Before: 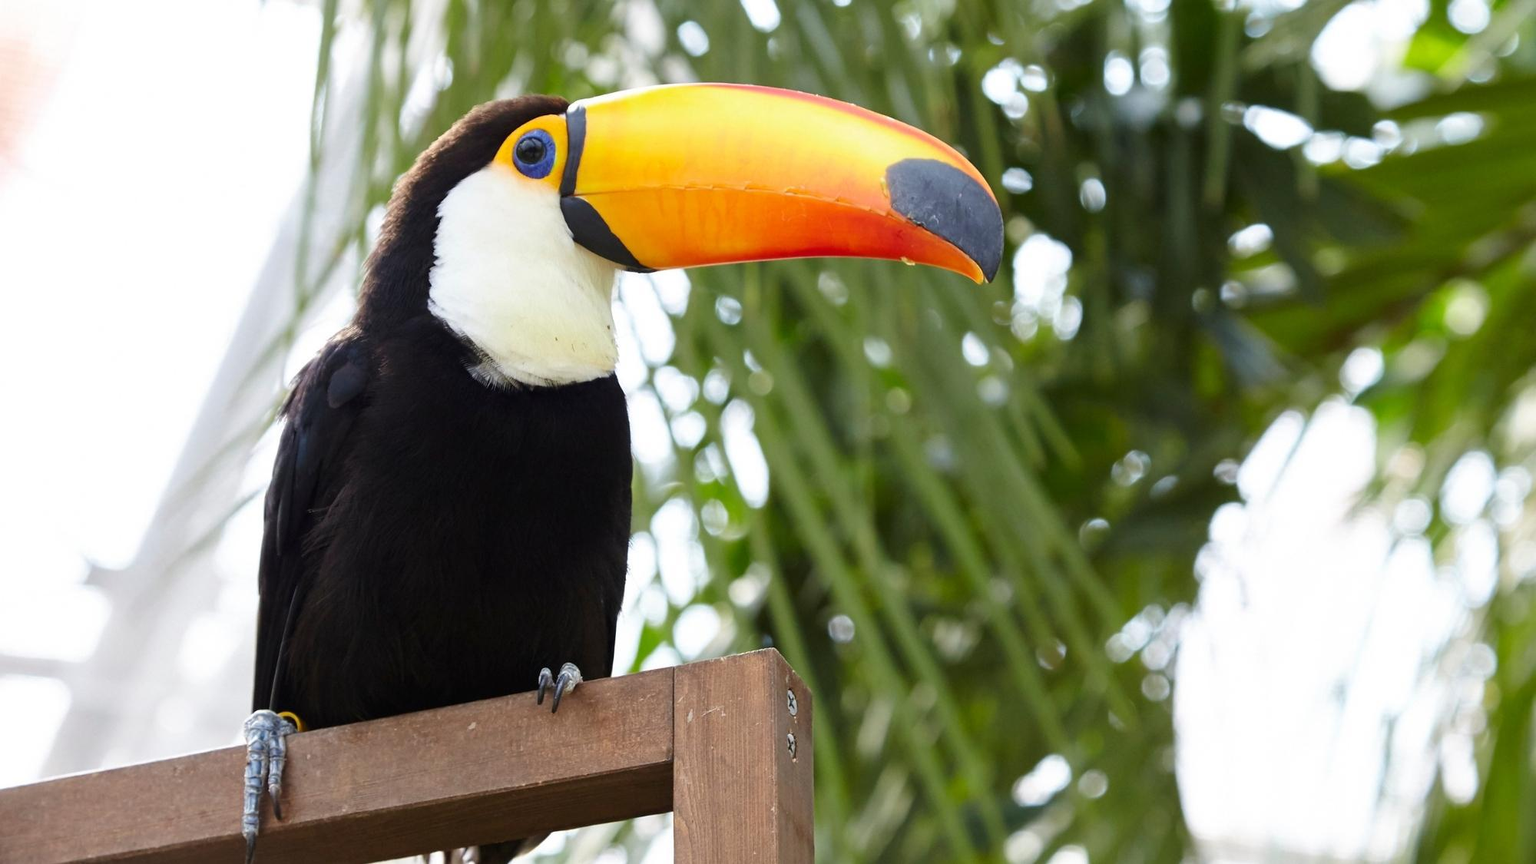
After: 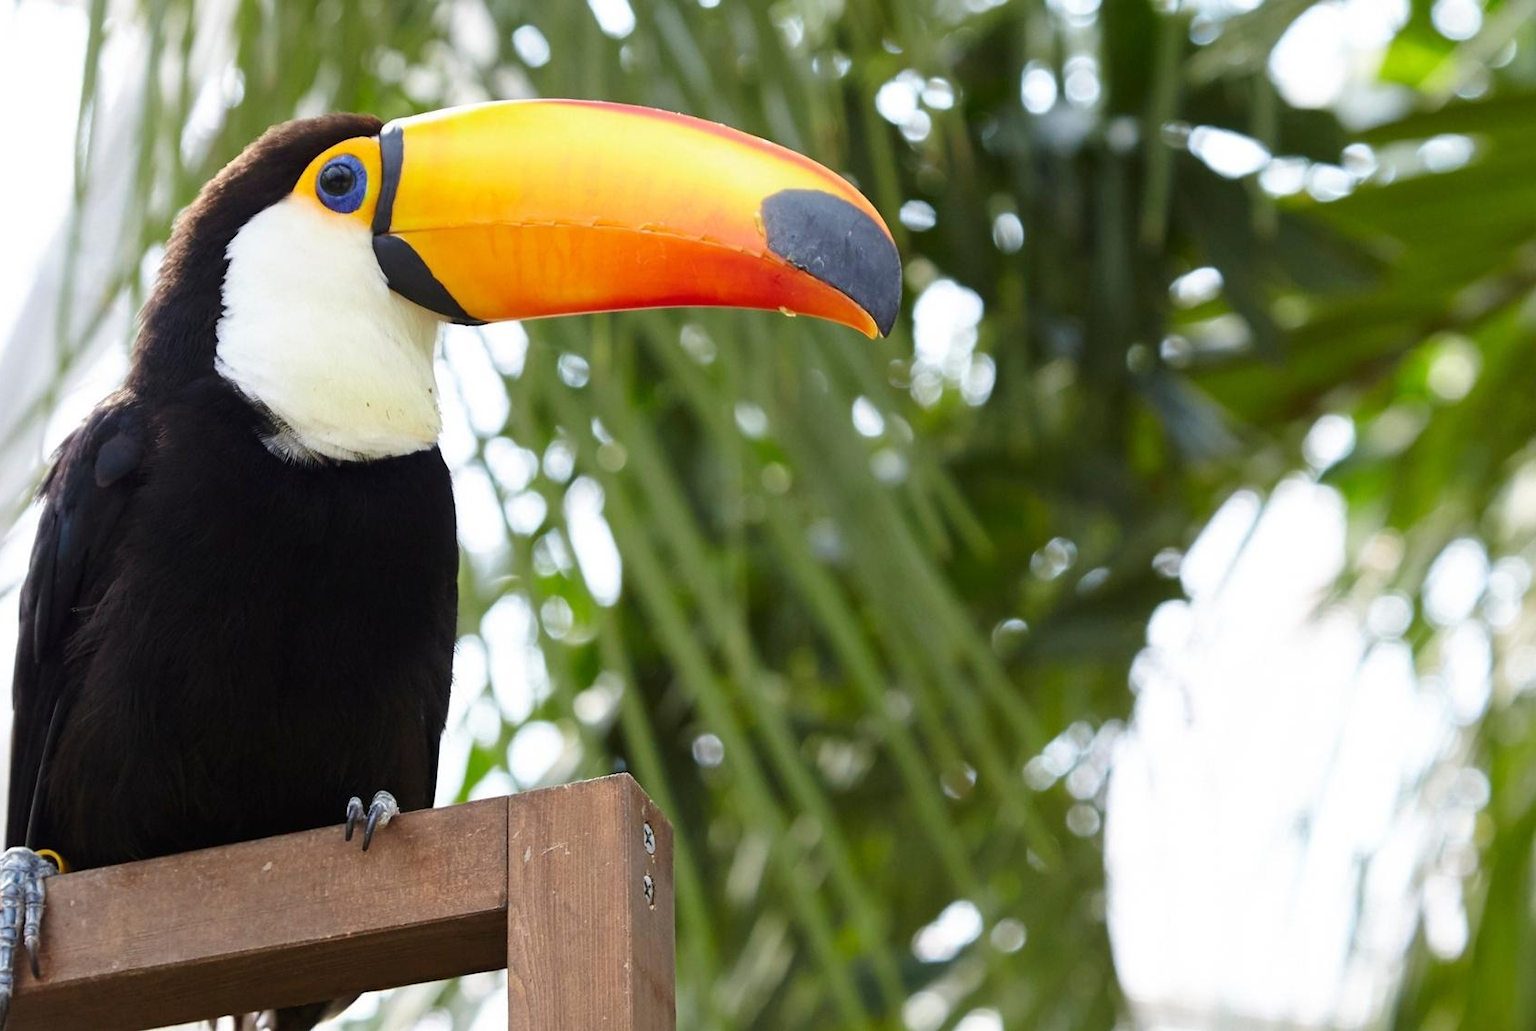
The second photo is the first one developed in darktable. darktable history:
crop: left 16.163%
